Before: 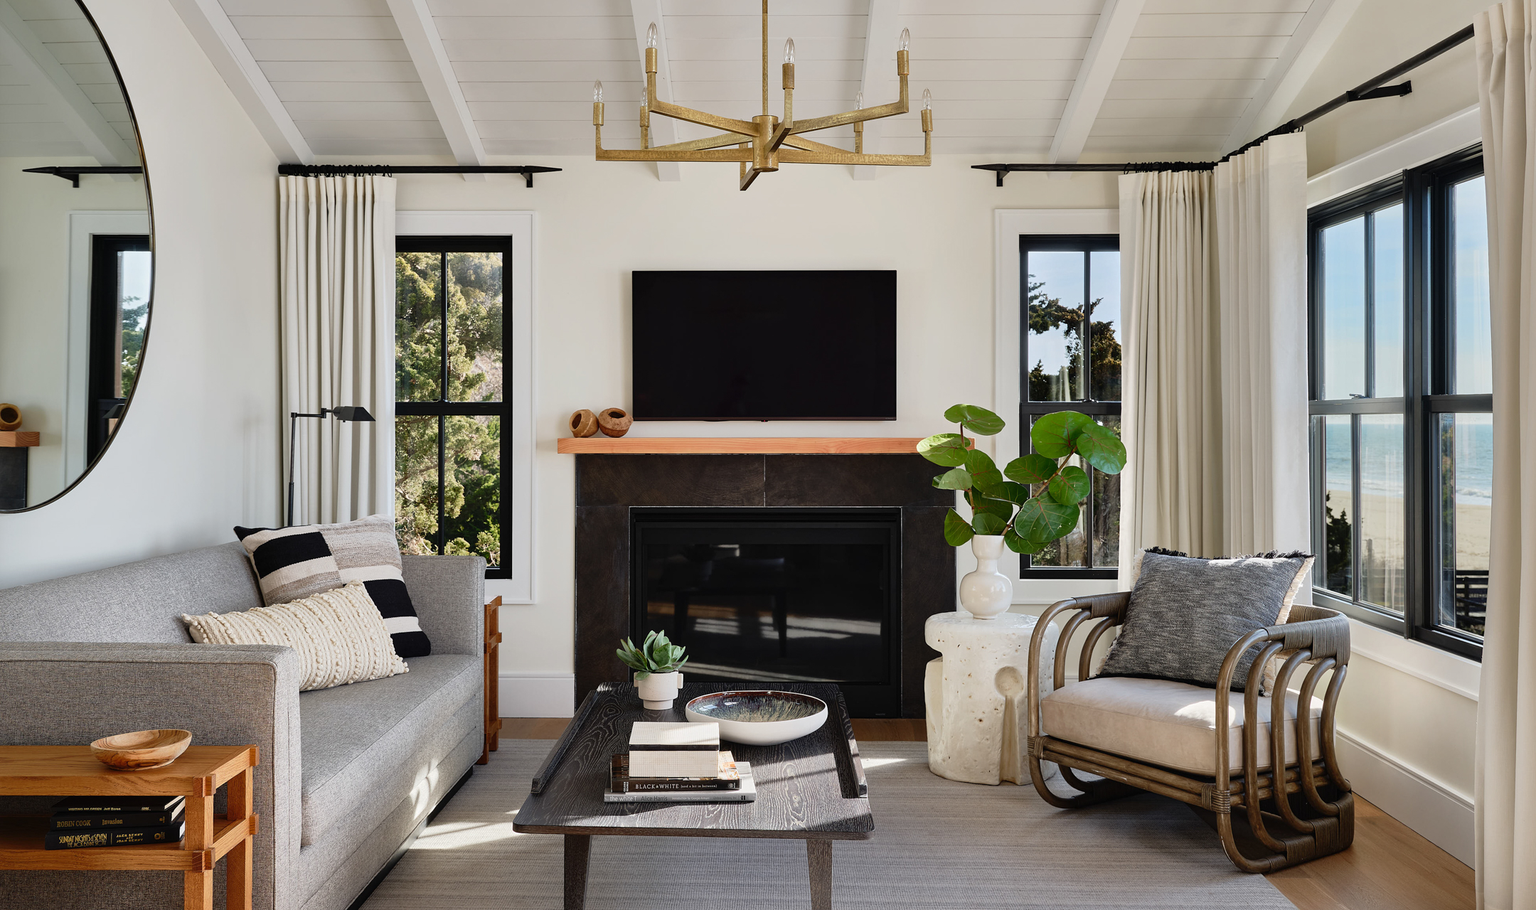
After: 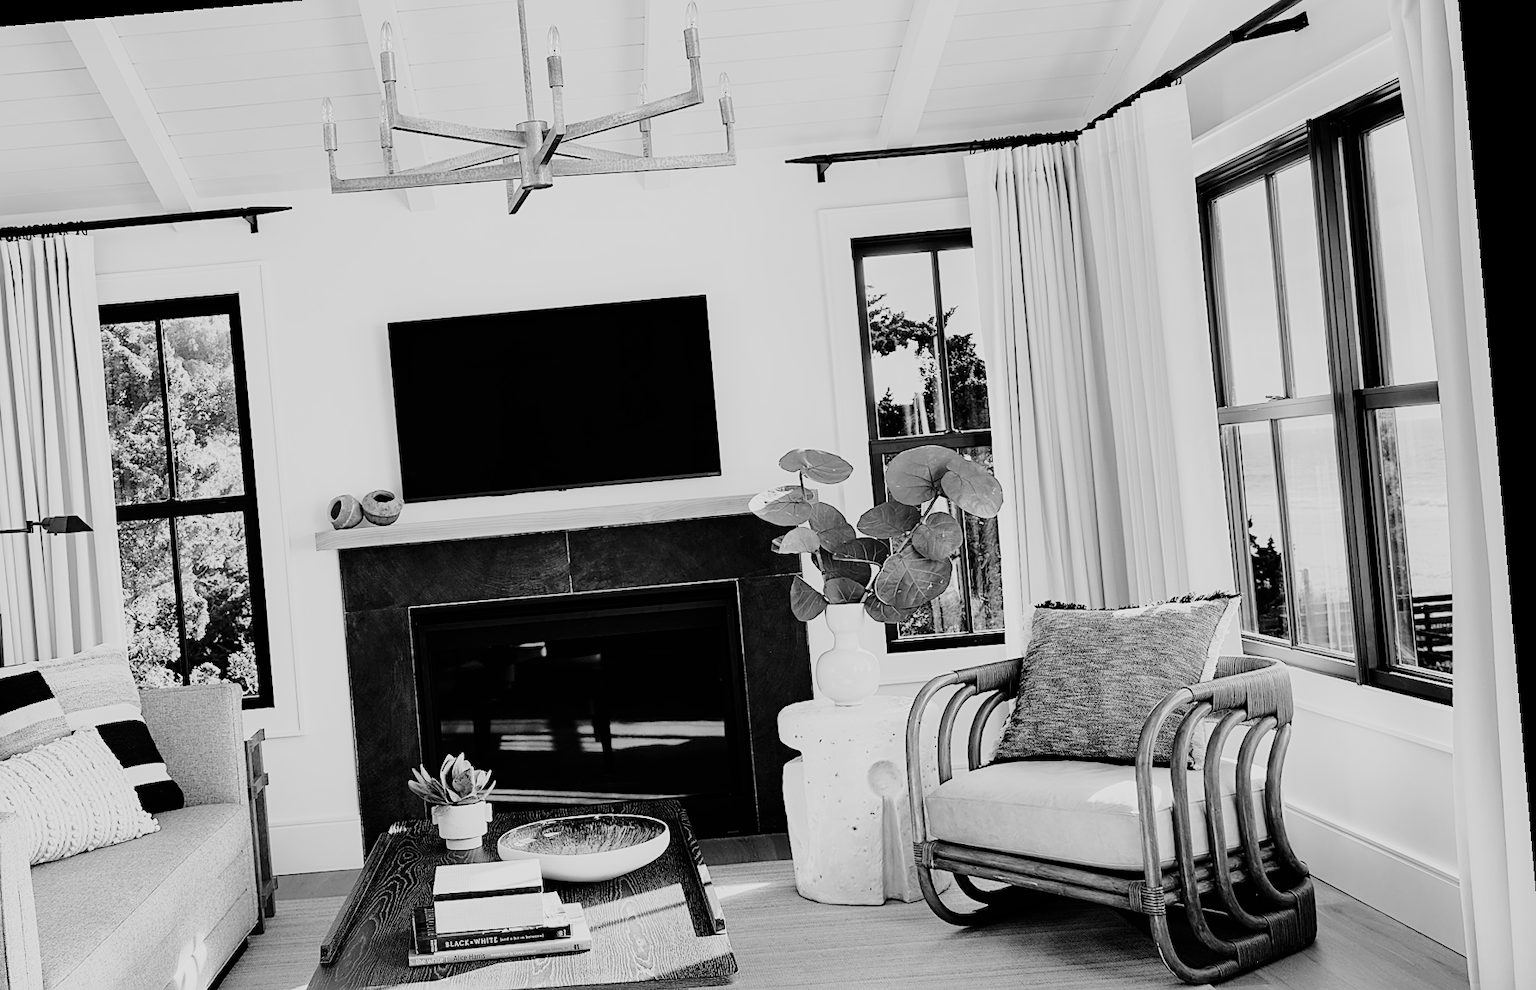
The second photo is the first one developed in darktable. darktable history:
tone curve: curves: ch0 [(0, 0) (0.049, 0.01) (0.154, 0.081) (0.491, 0.519) (0.748, 0.765) (1, 0.919)]; ch1 [(0, 0) (0.172, 0.123) (0.317, 0.272) (0.391, 0.424) (0.499, 0.497) (0.531, 0.541) (0.615, 0.608) (0.741, 0.783) (1, 1)]; ch2 [(0, 0) (0.411, 0.424) (0.483, 0.478) (0.546, 0.532) (0.652, 0.633) (1, 1)], color space Lab, independent channels, preserve colors none
filmic rgb: black relative exposure -7.65 EV, white relative exposure 4.56 EV, hardness 3.61, color science v6 (2022)
monochrome: a 16.06, b 15.48, size 1
exposure: black level correction 0, exposure 1 EV, compensate highlight preservation false
sharpen: on, module defaults
color correction: highlights a* 10.32, highlights b* 14.66, shadows a* -9.59, shadows b* -15.02
crop and rotate: left 20.74%, top 7.912%, right 0.375%, bottom 13.378%
rotate and perspective: rotation -4.98°, automatic cropping off
